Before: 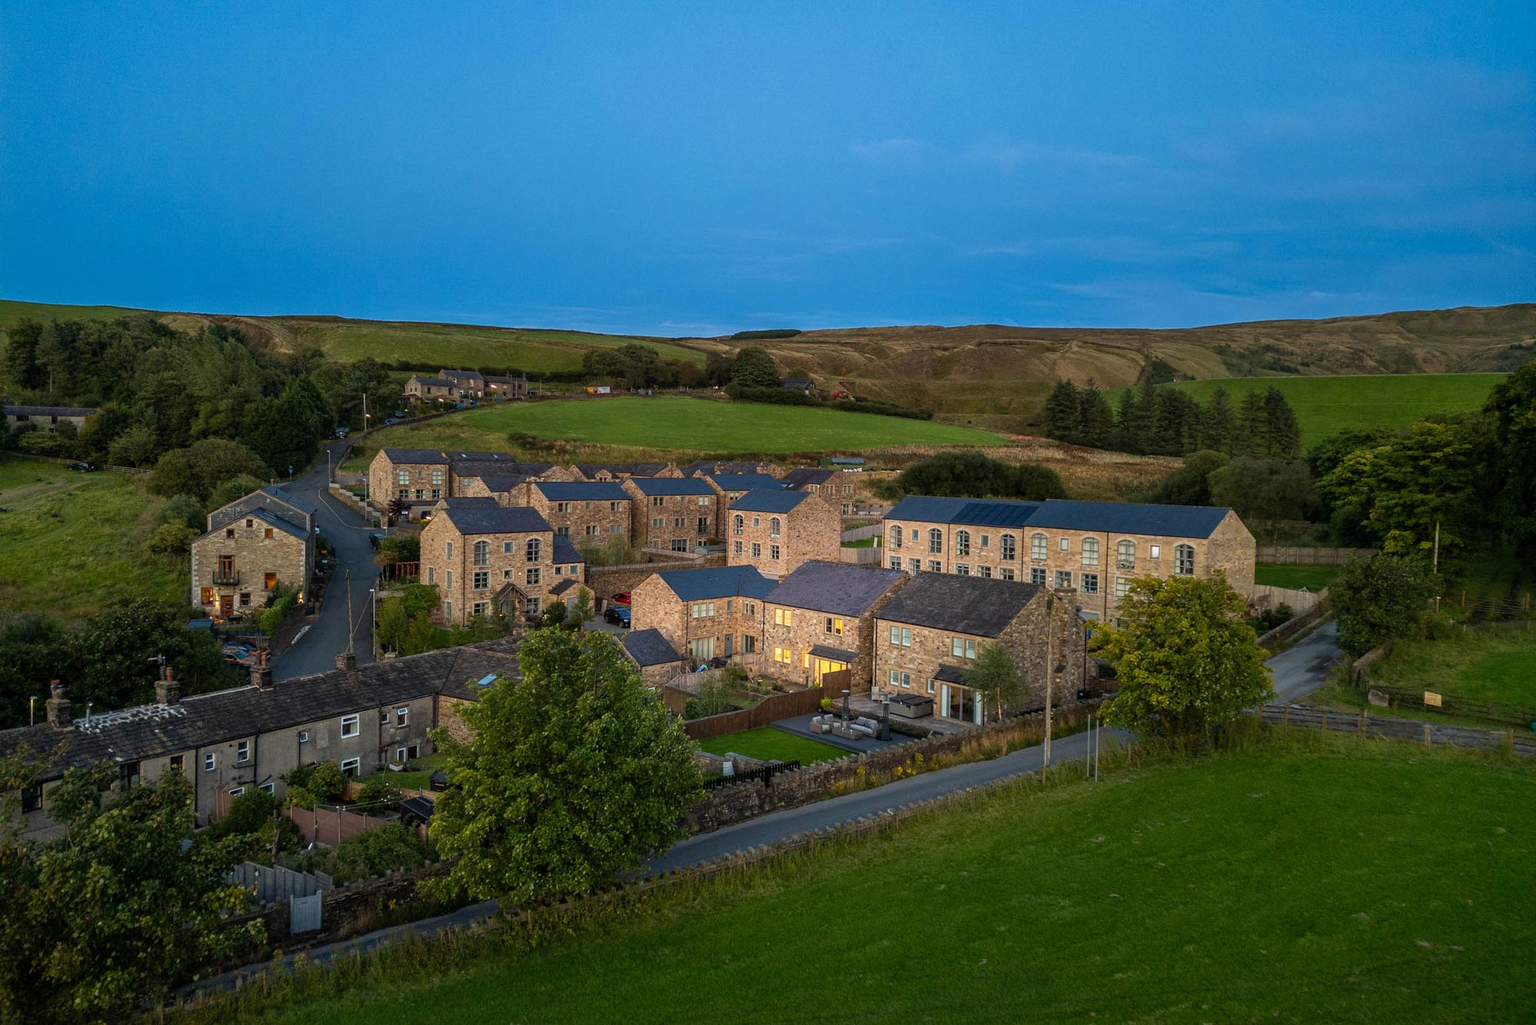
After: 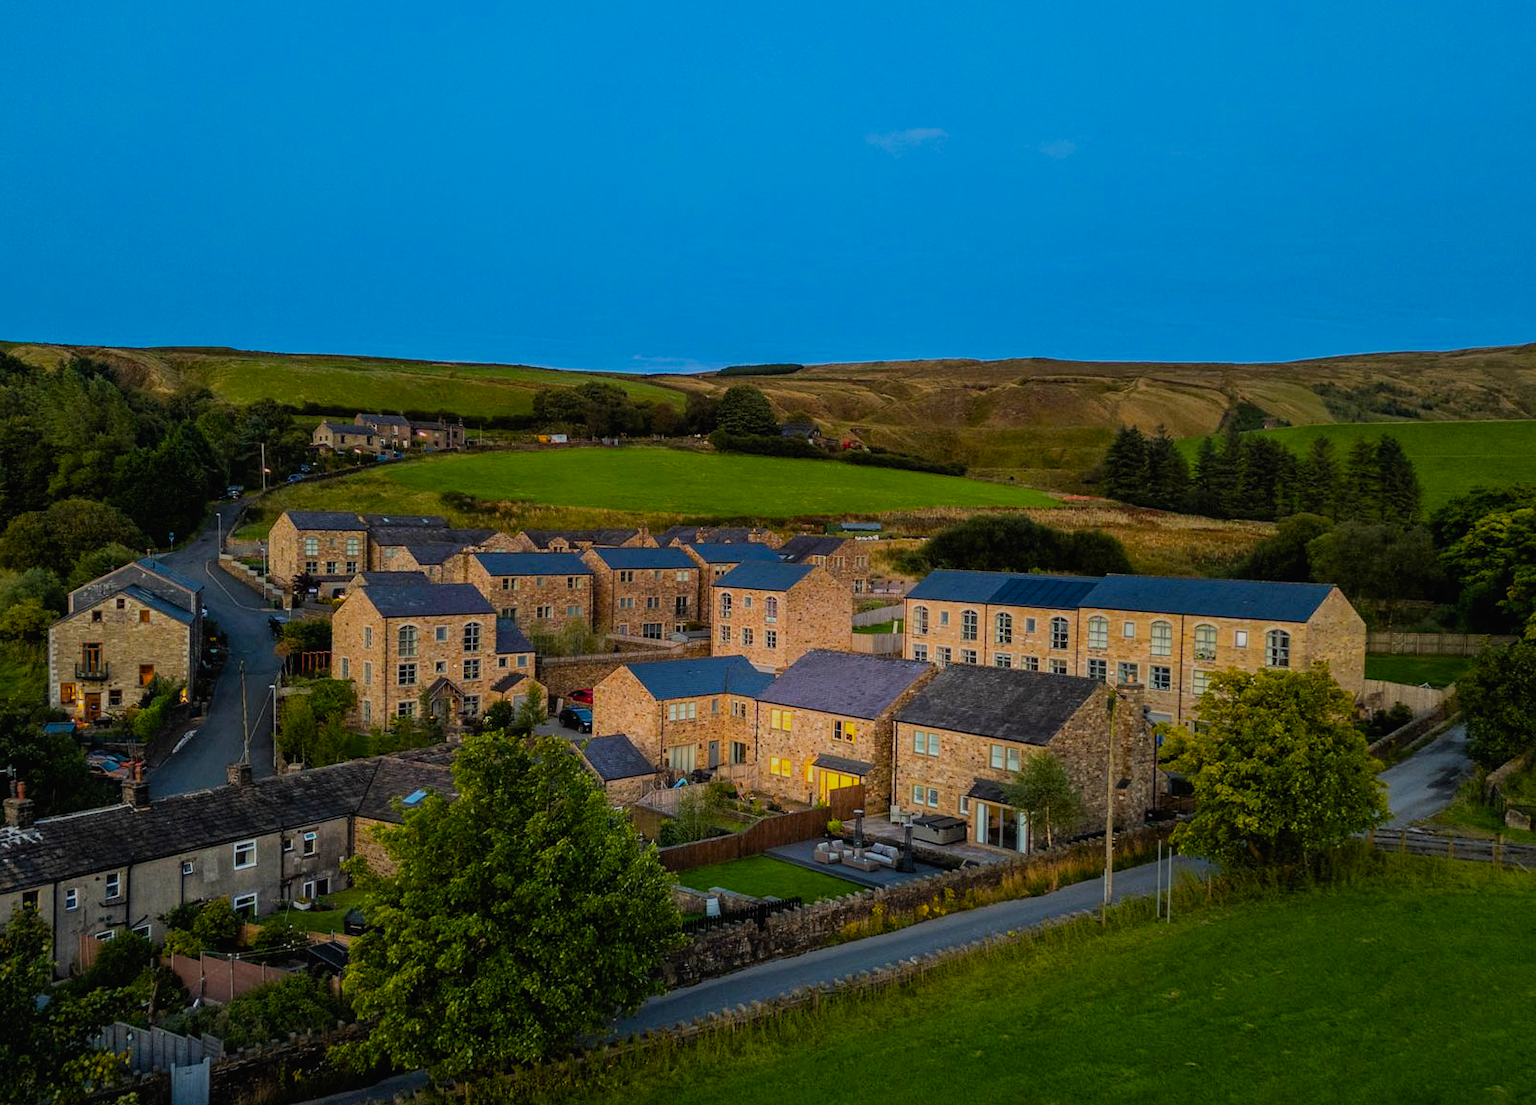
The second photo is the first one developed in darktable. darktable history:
filmic rgb: middle gray luminance 29.11%, black relative exposure -10.26 EV, white relative exposure 5.49 EV, target black luminance 0%, hardness 3.91, latitude 1.83%, contrast 1.123, highlights saturation mix 5.15%, shadows ↔ highlights balance 15.48%
crop: left 9.946%, top 3.51%, right 9.221%, bottom 9.248%
contrast brightness saturation: contrast -0.024, brightness -0.009, saturation 0.036
color balance rgb: perceptual saturation grading › global saturation 40.546%, contrast -10.113%
